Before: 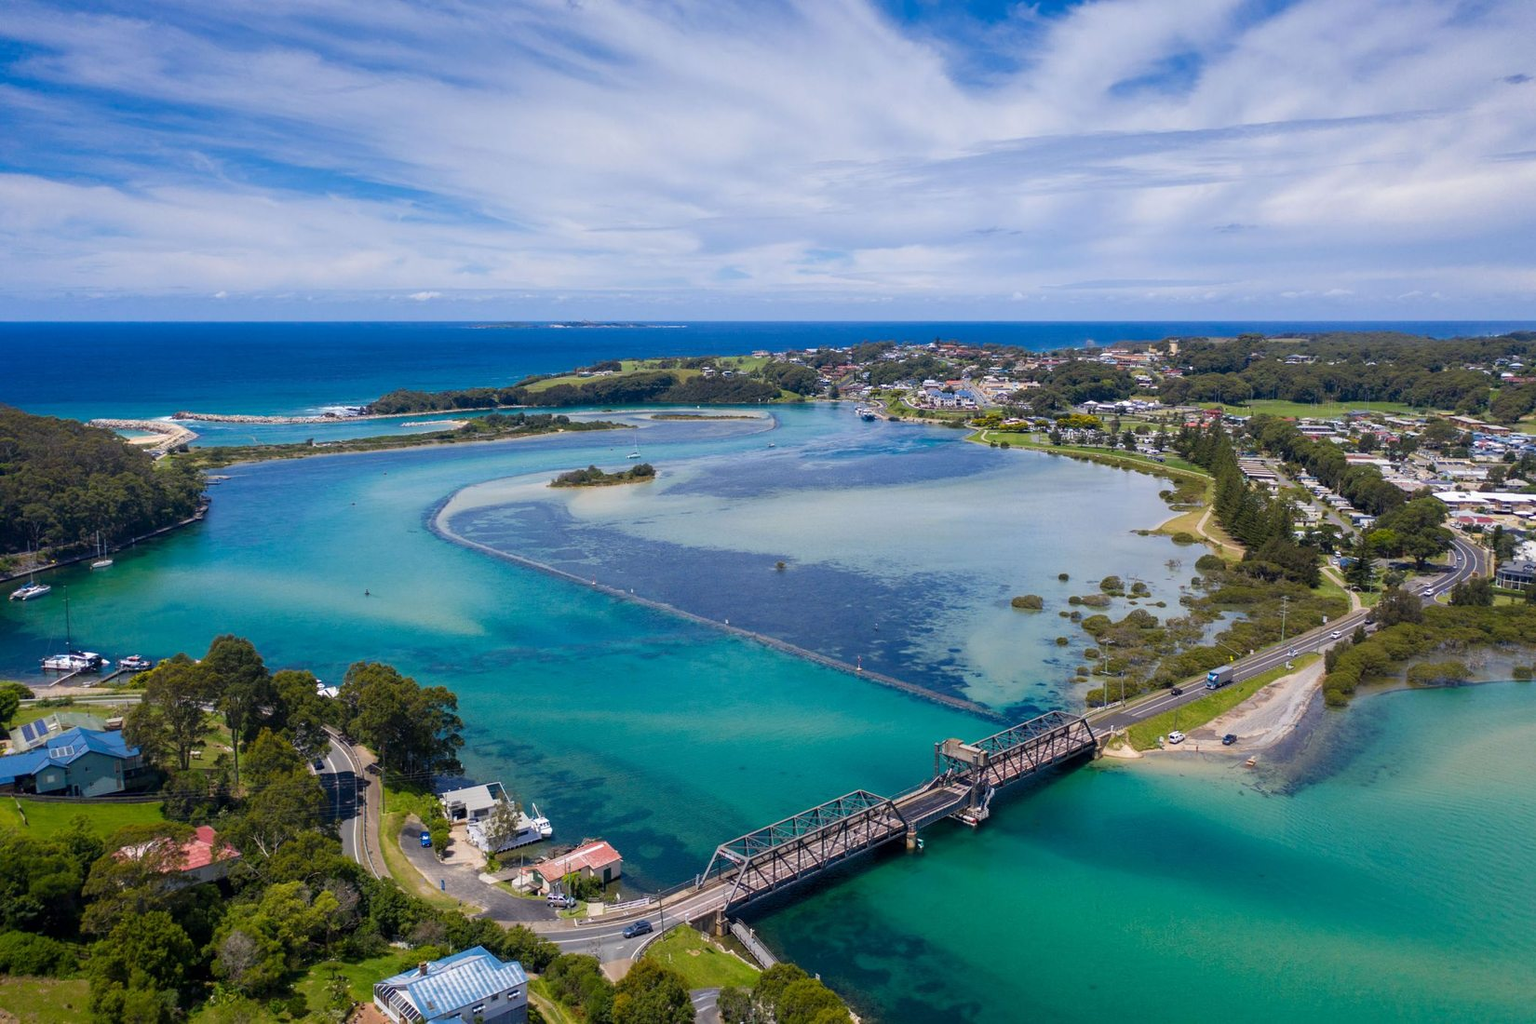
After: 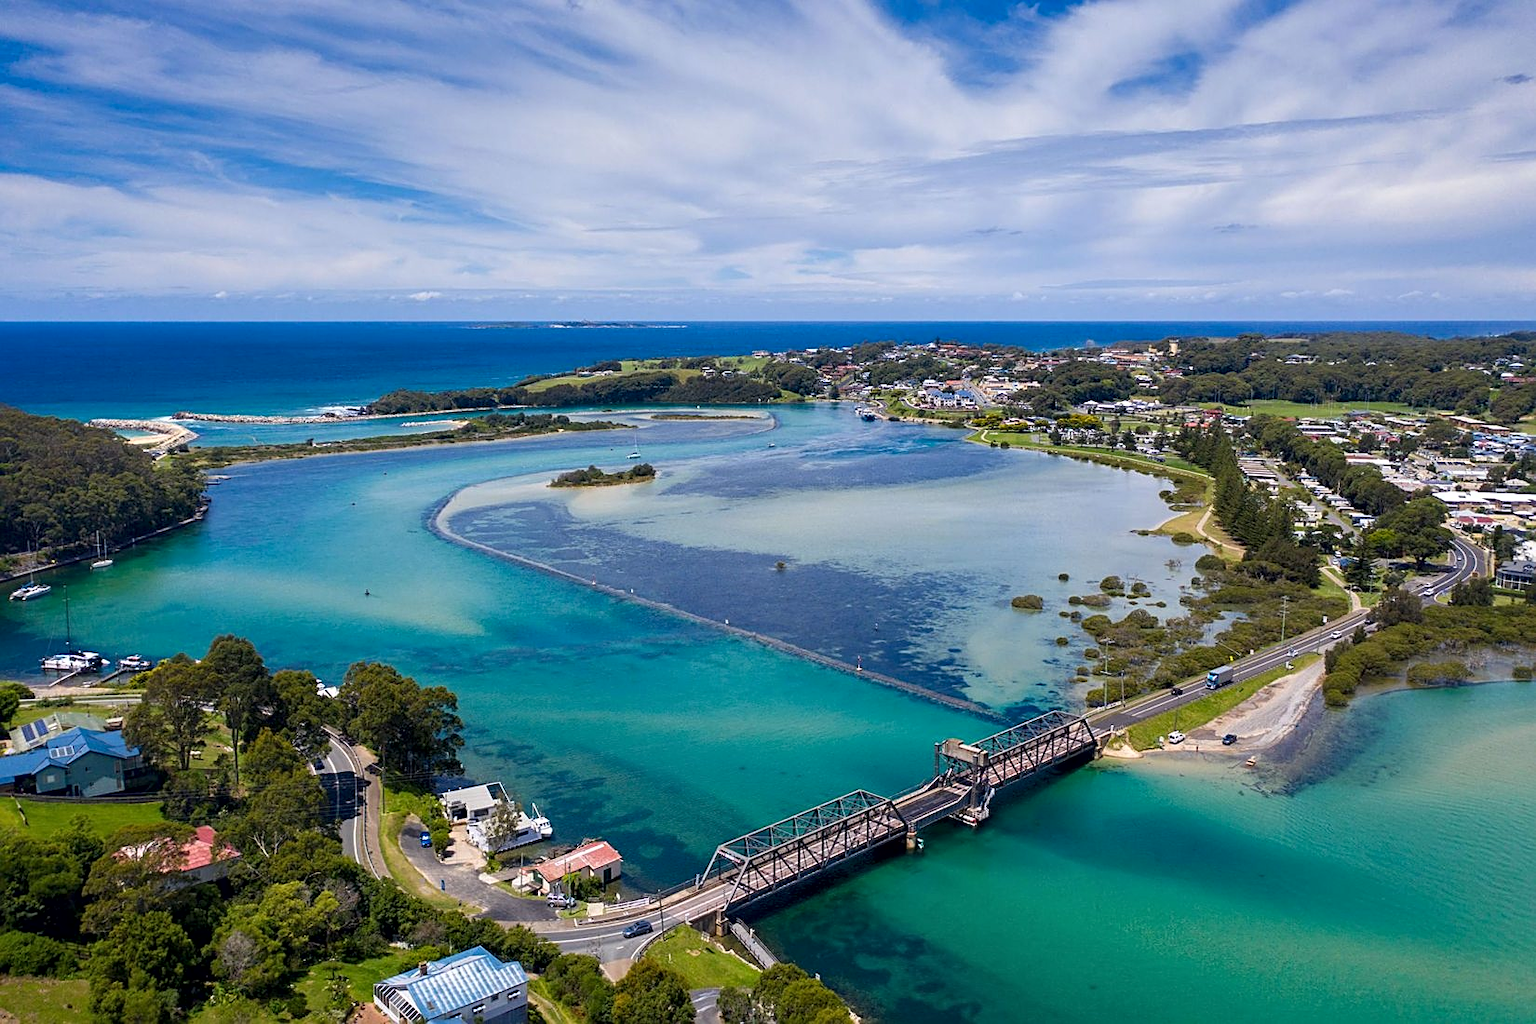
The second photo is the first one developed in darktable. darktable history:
fill light: on, module defaults
sharpen: on, module defaults
contrast equalizer: octaves 7, y [[0.6 ×6], [0.55 ×6], [0 ×6], [0 ×6], [0 ×6]], mix 0.3
